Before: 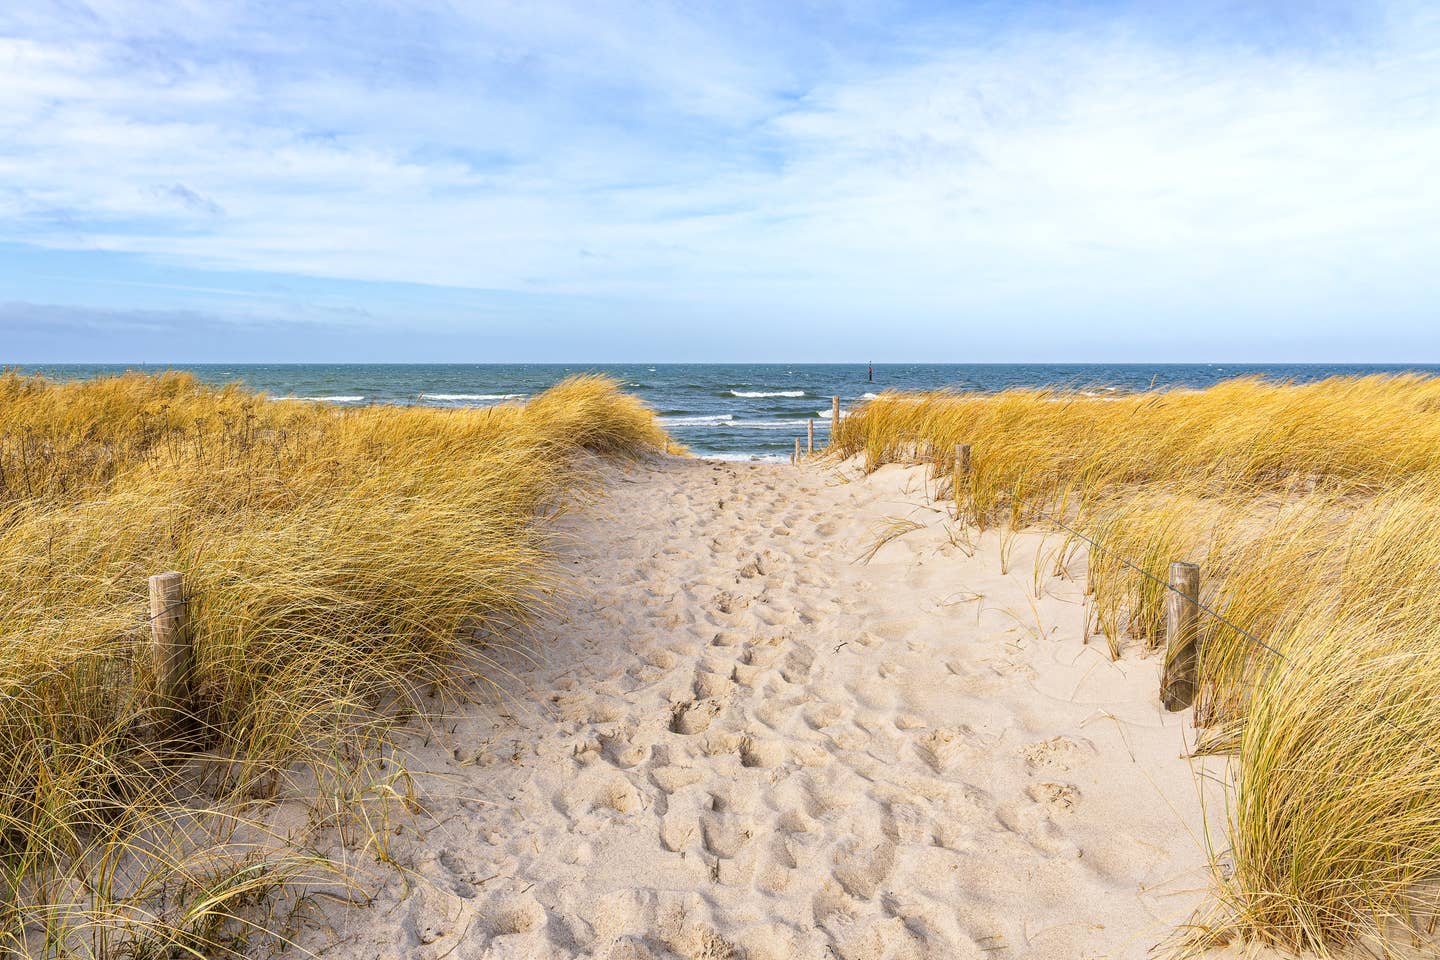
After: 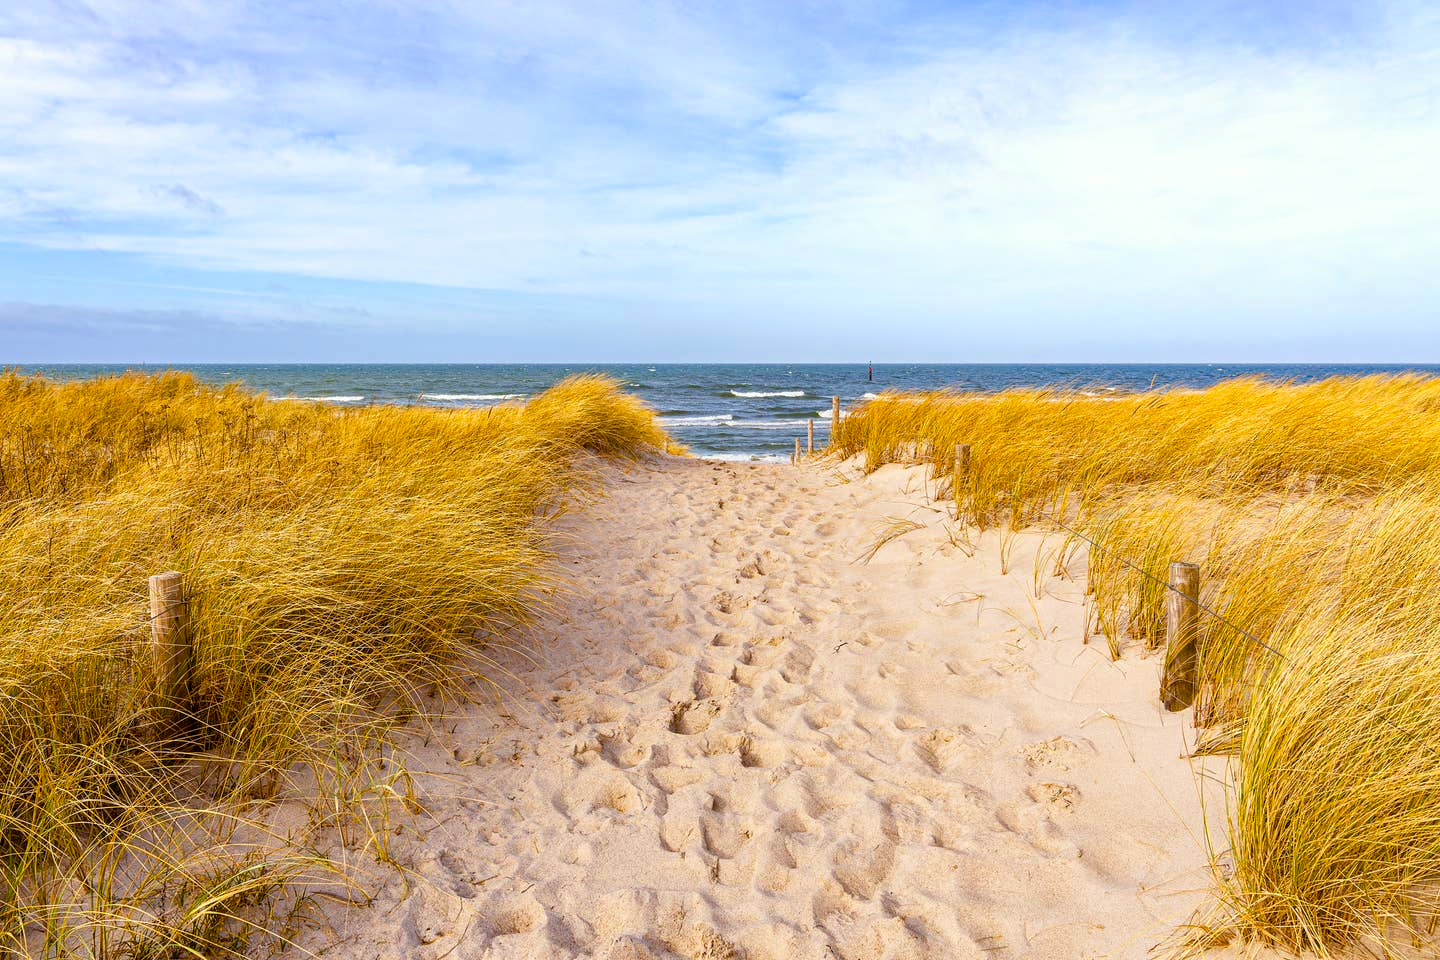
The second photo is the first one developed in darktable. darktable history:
color balance rgb: shadows lift › chroma 2.024%, shadows lift › hue 216.91°, power › chroma 1.535%, power › hue 25.57°, perceptual saturation grading › global saturation 20%, perceptual saturation grading › highlights -13.913%, perceptual saturation grading › shadows 49.684%, global vibrance 20%
